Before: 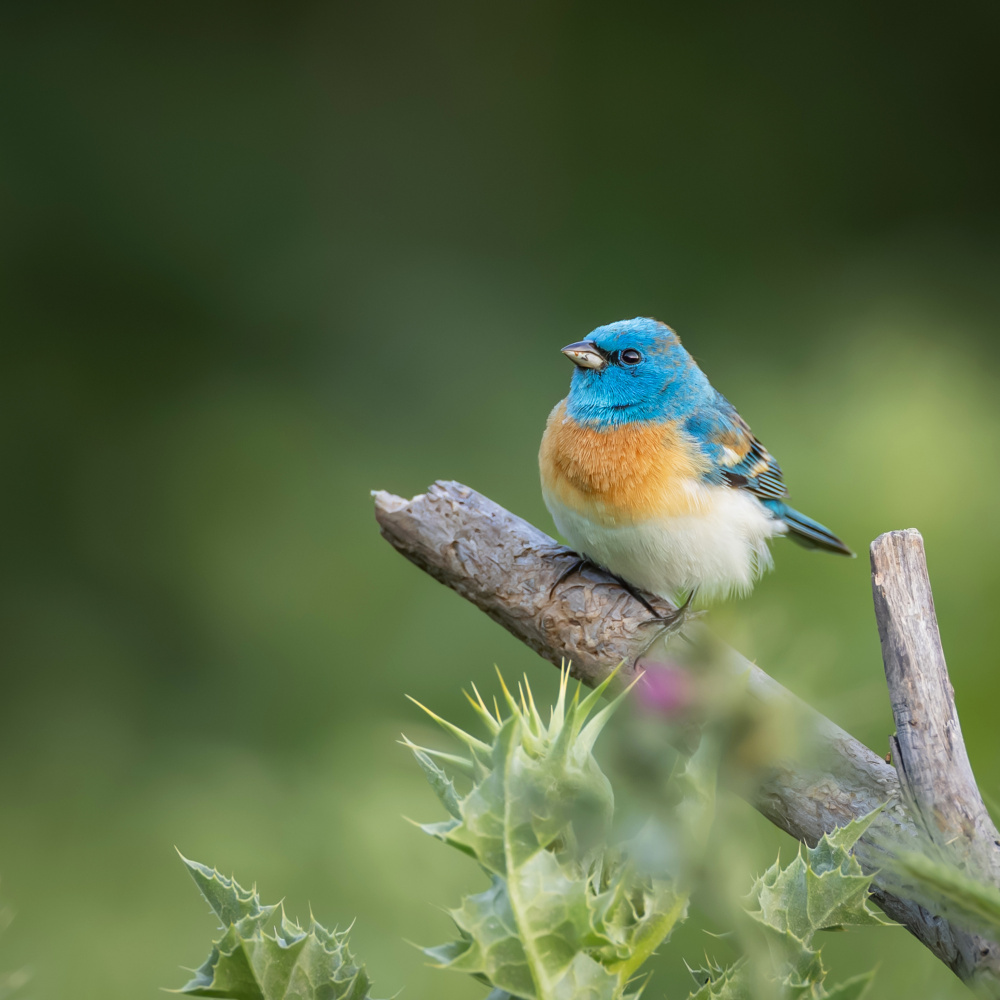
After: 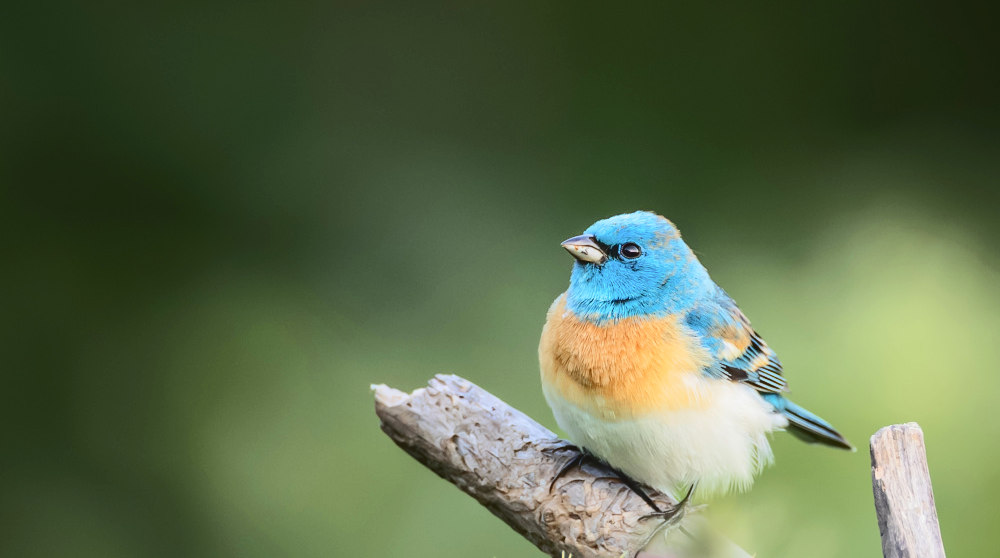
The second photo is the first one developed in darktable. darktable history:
crop and rotate: top 10.623%, bottom 33.527%
tone curve: curves: ch0 [(0, 0) (0.003, 0.061) (0.011, 0.065) (0.025, 0.066) (0.044, 0.077) (0.069, 0.092) (0.1, 0.106) (0.136, 0.125) (0.177, 0.16) (0.224, 0.206) (0.277, 0.272) (0.335, 0.356) (0.399, 0.472) (0.468, 0.59) (0.543, 0.686) (0.623, 0.766) (0.709, 0.832) (0.801, 0.886) (0.898, 0.929) (1, 1)], color space Lab, independent channels, preserve colors none
